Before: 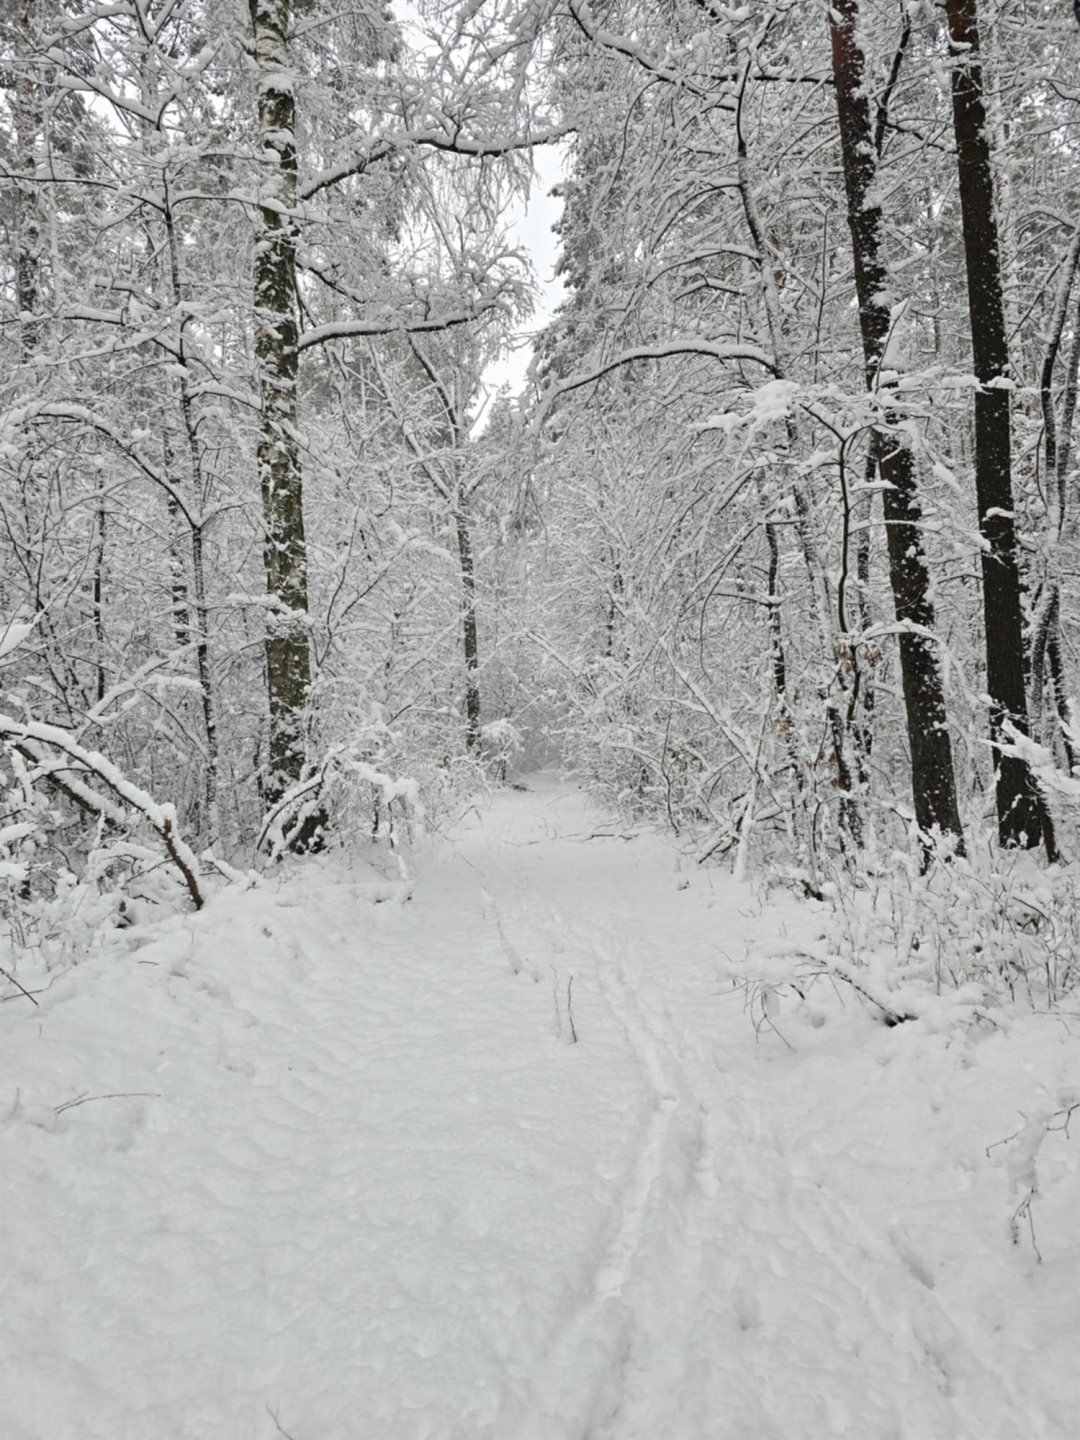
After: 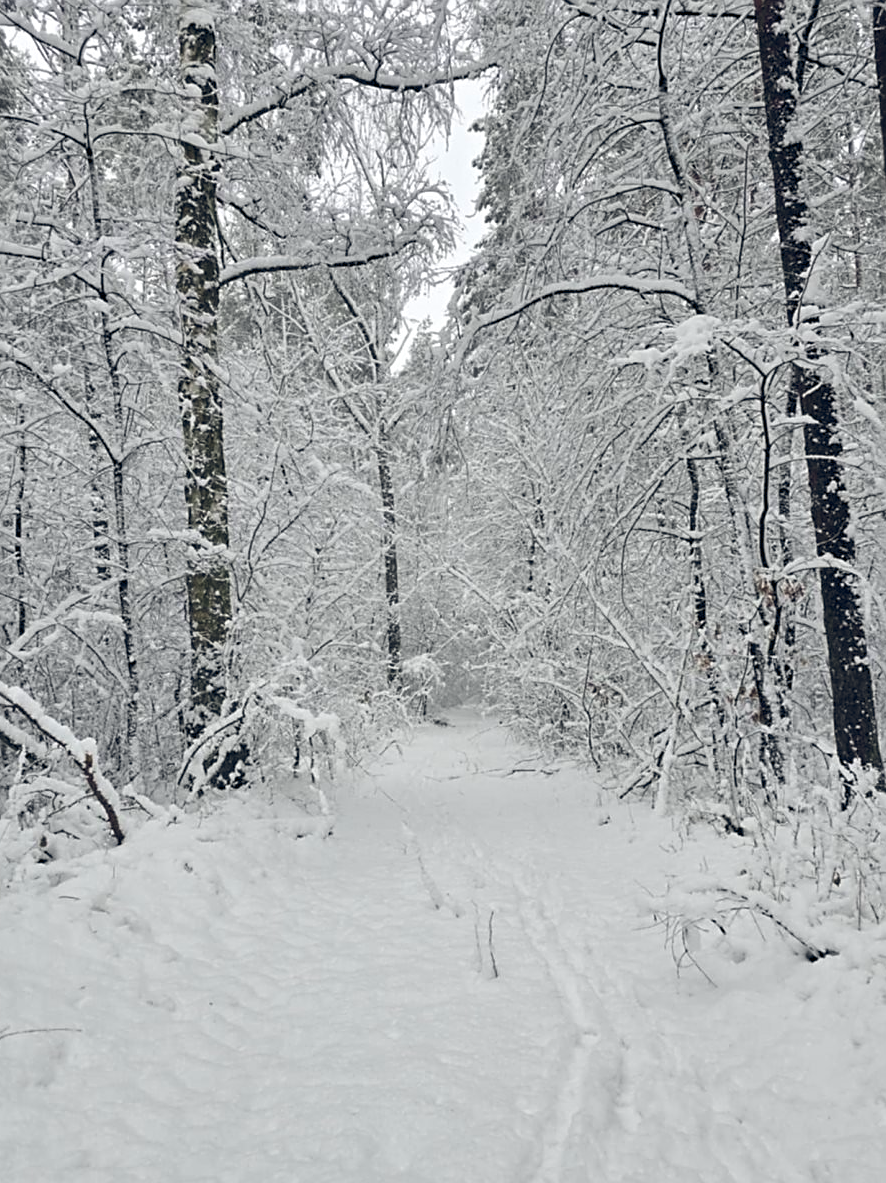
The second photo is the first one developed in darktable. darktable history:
crop and rotate: left 7.396%, top 4.581%, right 10.523%, bottom 13.225%
color balance rgb: global offset › chroma 0.142%, global offset › hue 254.33°, perceptual saturation grading › global saturation 0.981%
sharpen: on, module defaults
